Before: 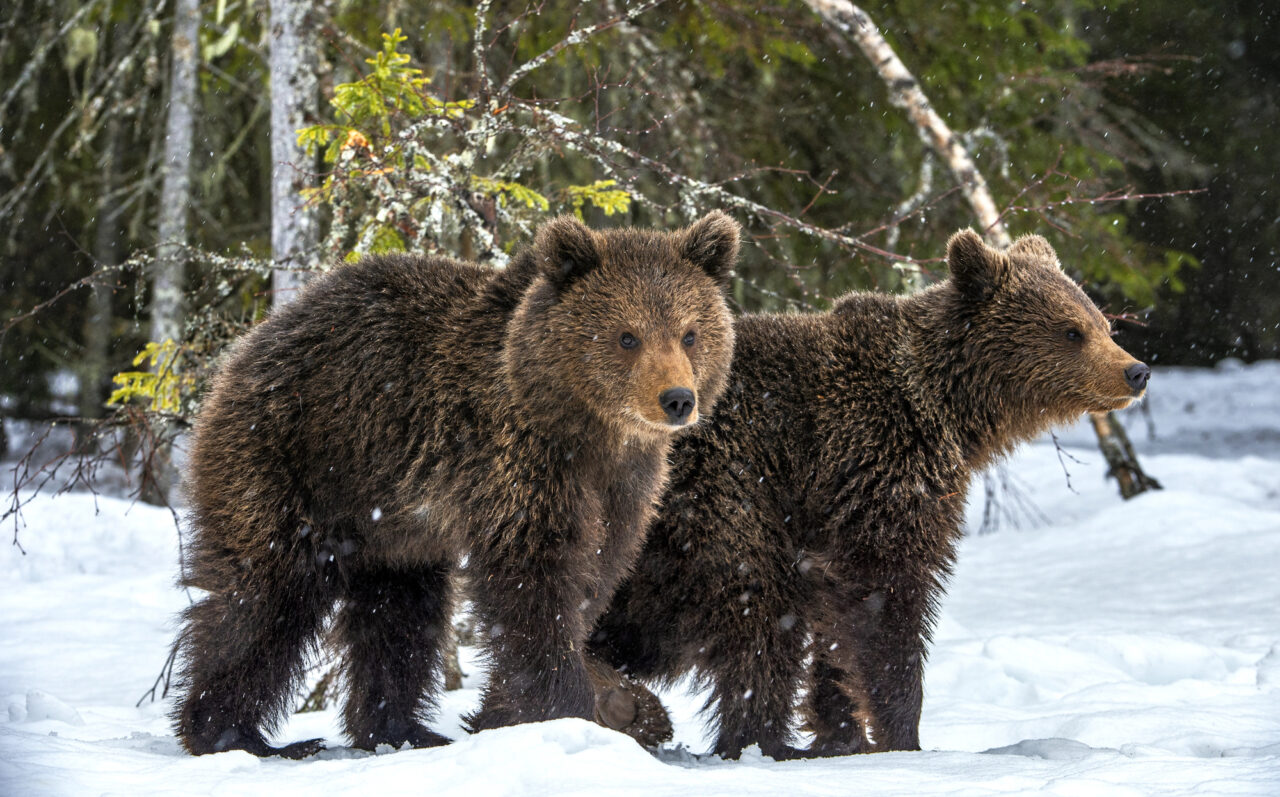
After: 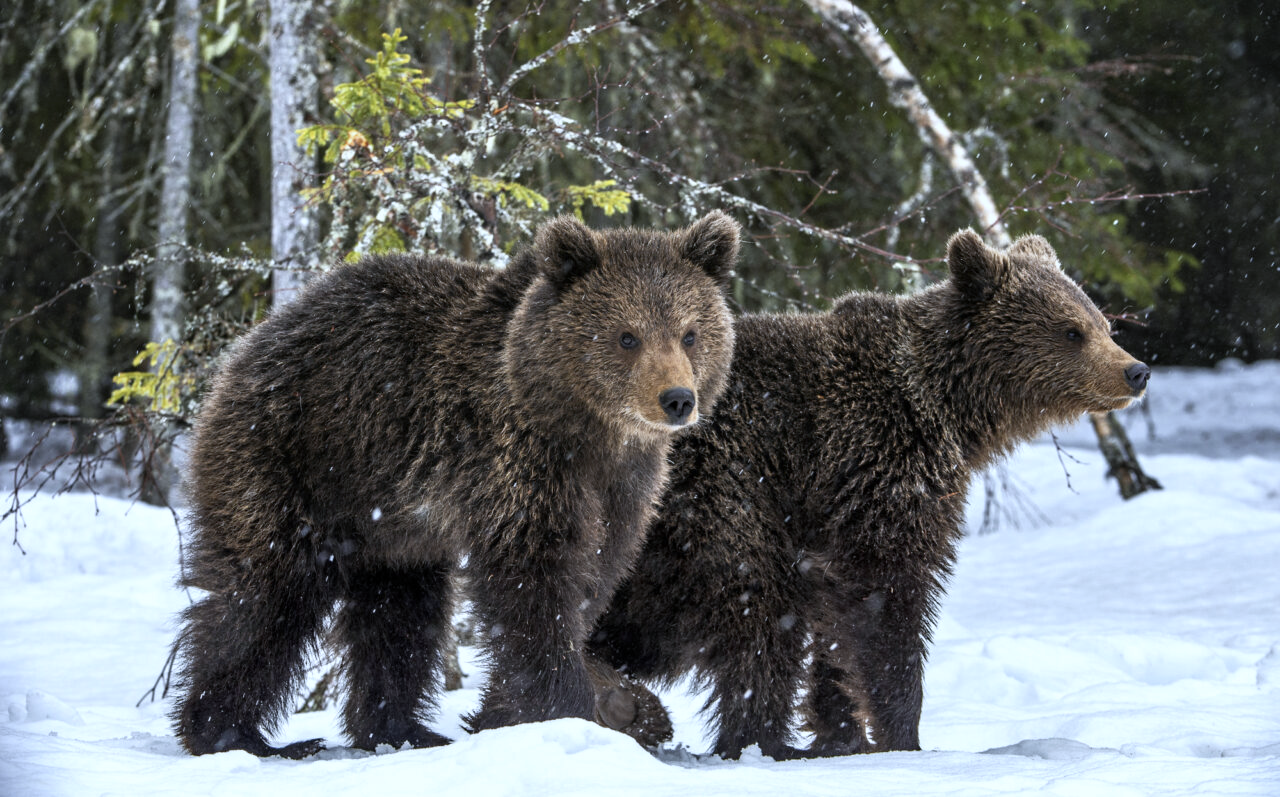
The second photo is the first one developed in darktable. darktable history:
contrast brightness saturation: contrast 0.06, brightness -0.01, saturation -0.23
white balance: red 0.931, blue 1.11
